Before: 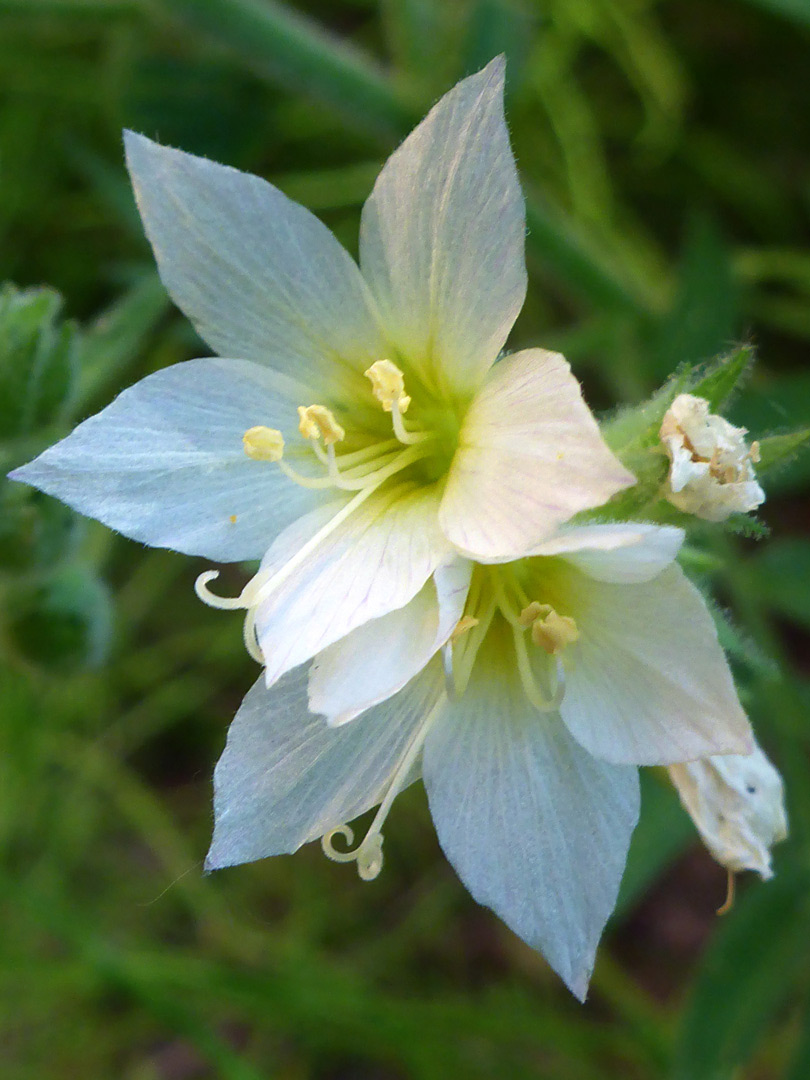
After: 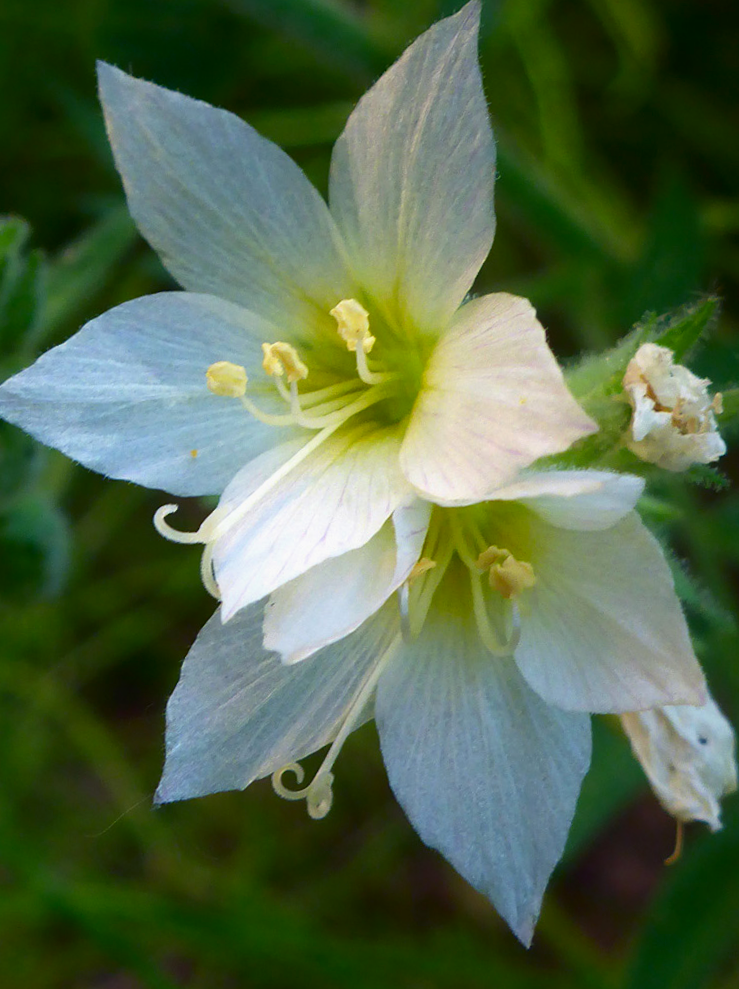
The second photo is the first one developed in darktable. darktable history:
contrast equalizer: octaves 7, y [[0.526, 0.53, 0.532, 0.532, 0.53, 0.525], [0.5 ×6], [0.5 ×6], [0 ×6], [0 ×6]], mix -0.985
crop and rotate: angle -1.86°, left 3.127%, top 3.736%, right 1.655%, bottom 0.77%
contrast brightness saturation: contrast 0.069, brightness -0.131, saturation 0.051
